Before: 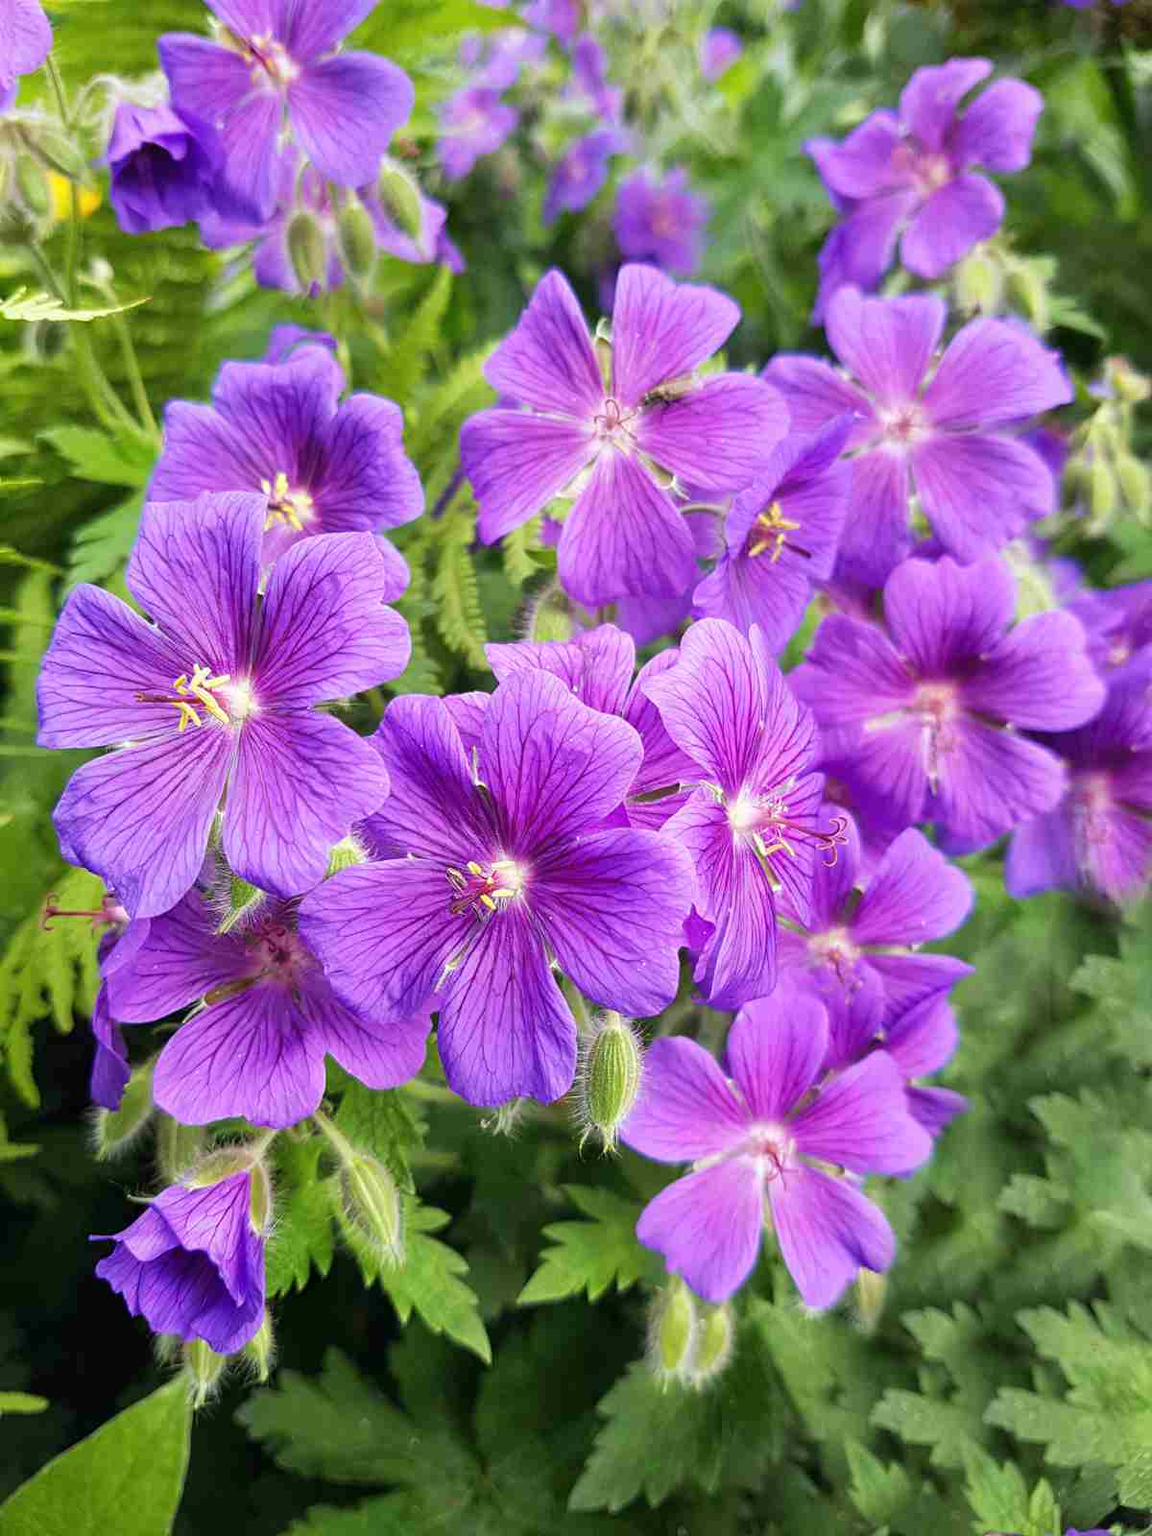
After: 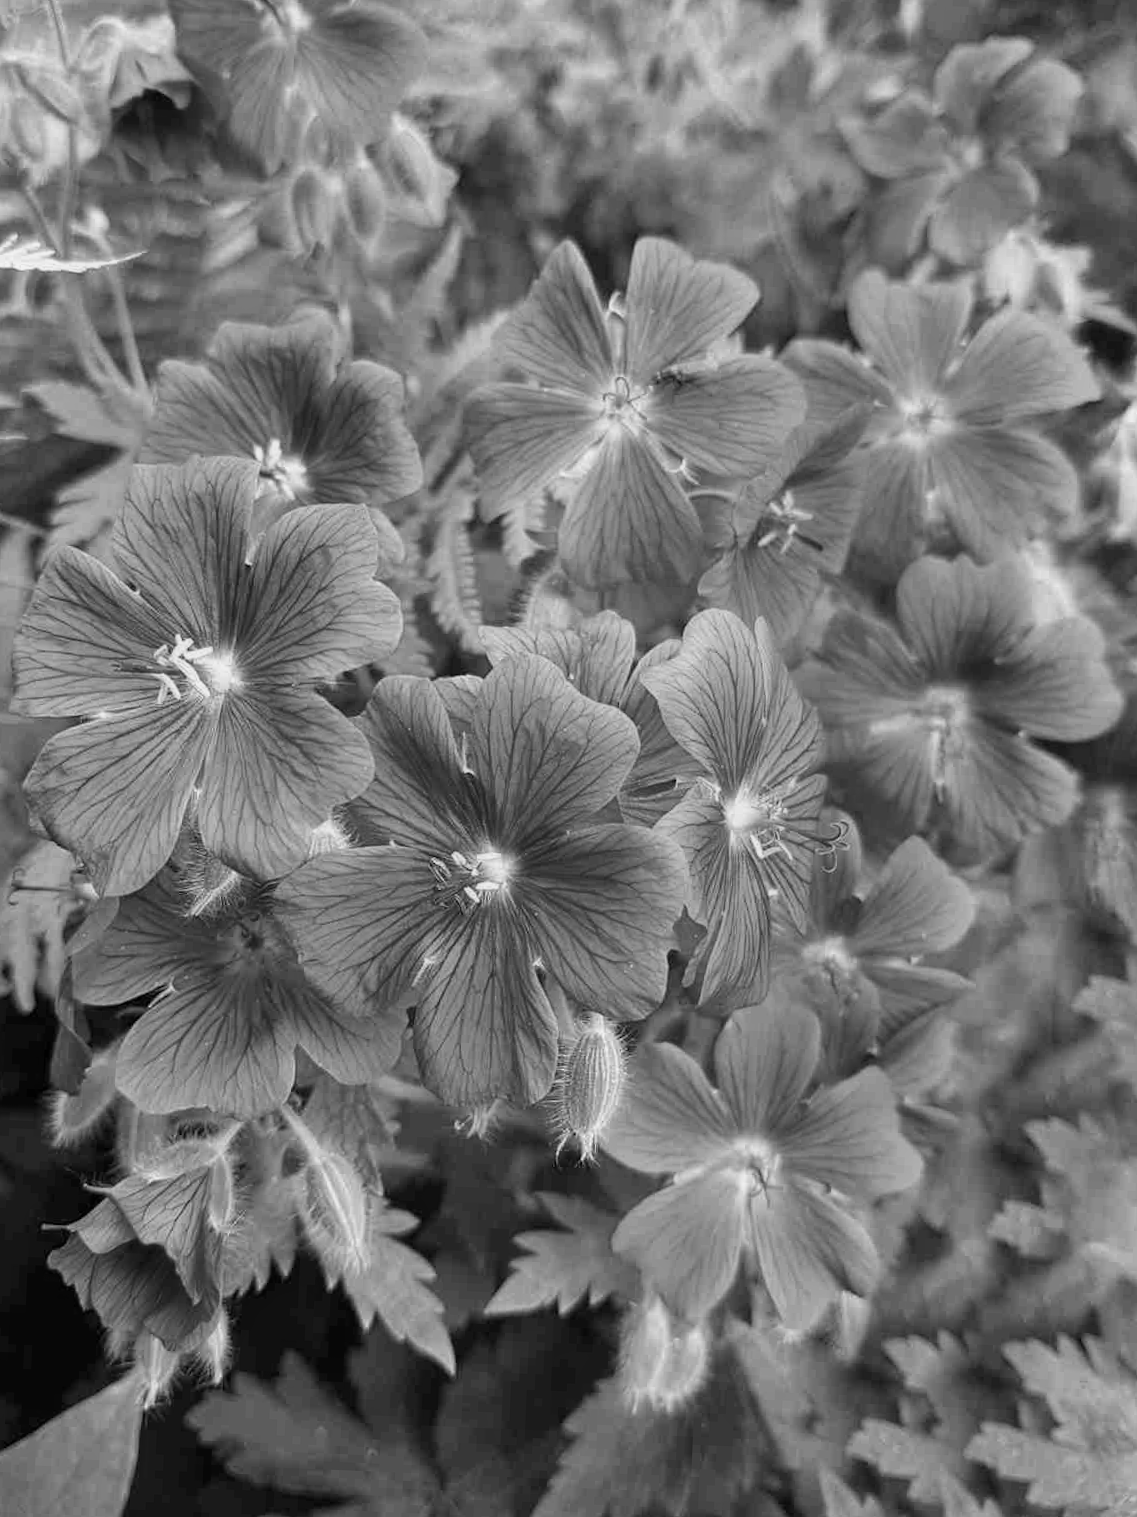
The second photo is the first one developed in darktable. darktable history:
monochrome: size 1
crop and rotate: angle -2.38°
